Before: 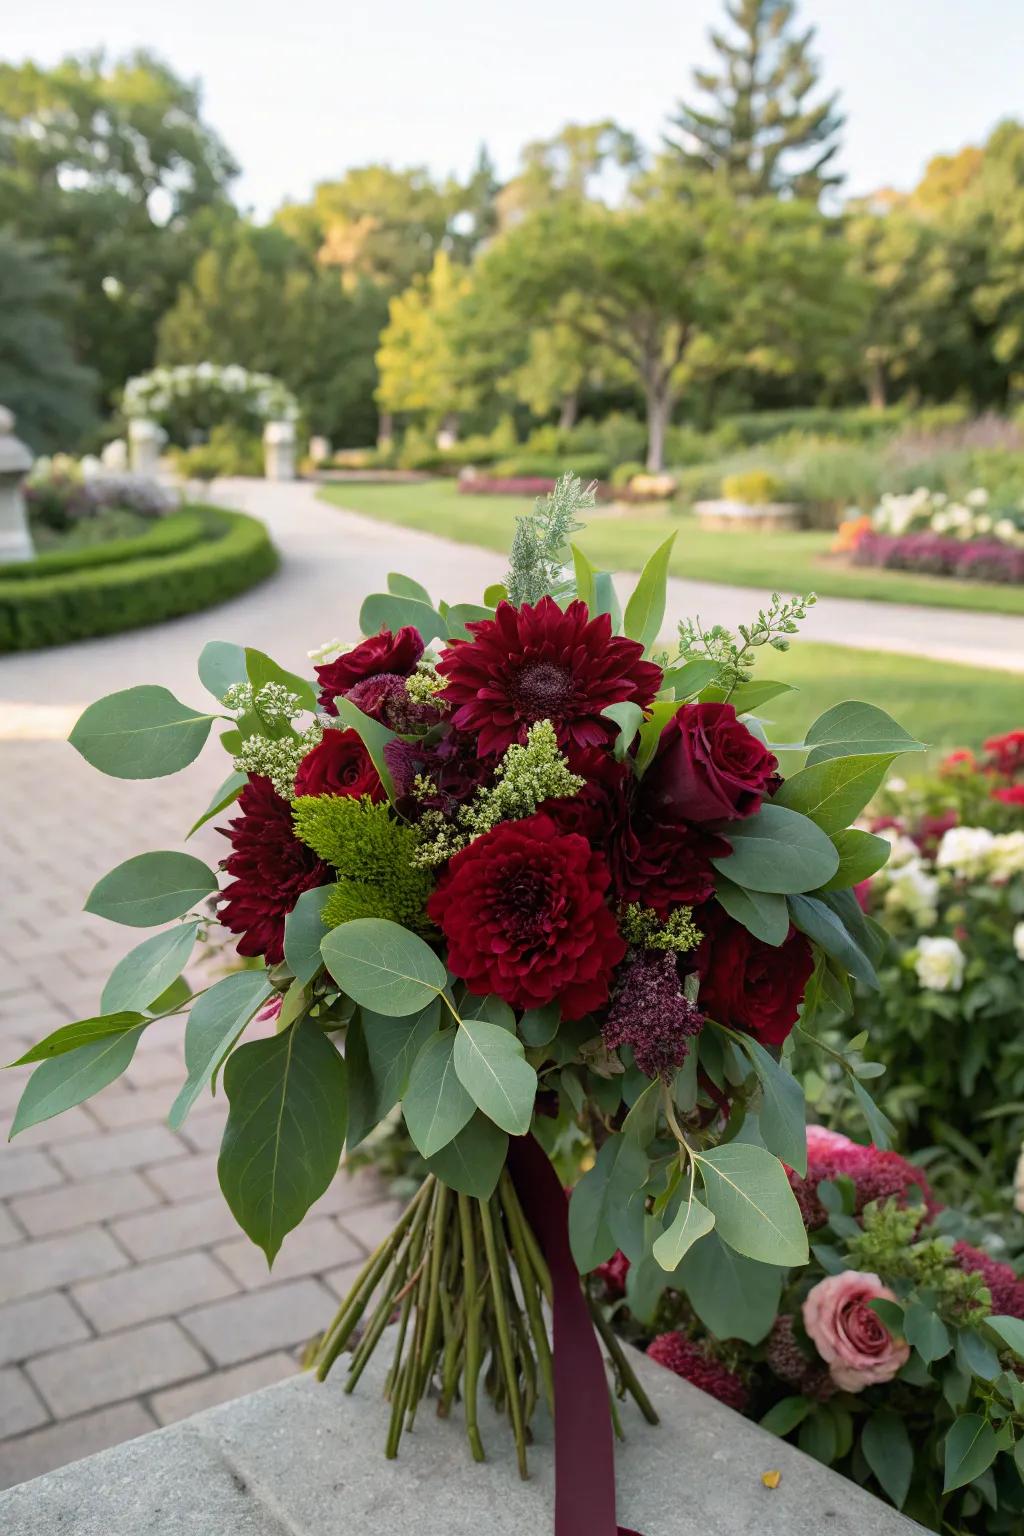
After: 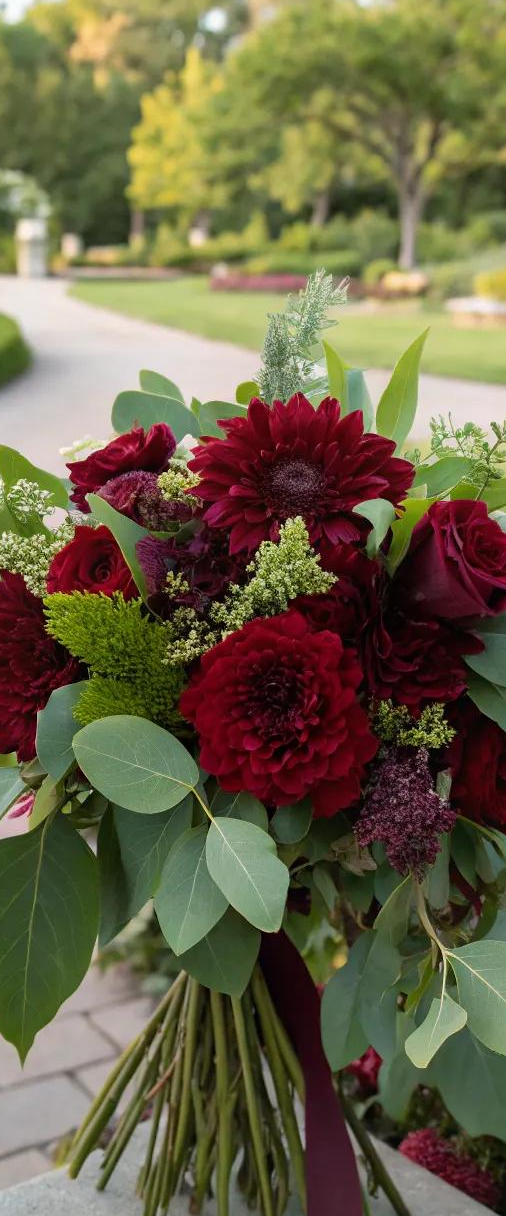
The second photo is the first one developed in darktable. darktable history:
crop and rotate: angle 0.021°, left 24.302%, top 13.209%, right 26.207%, bottom 7.536%
